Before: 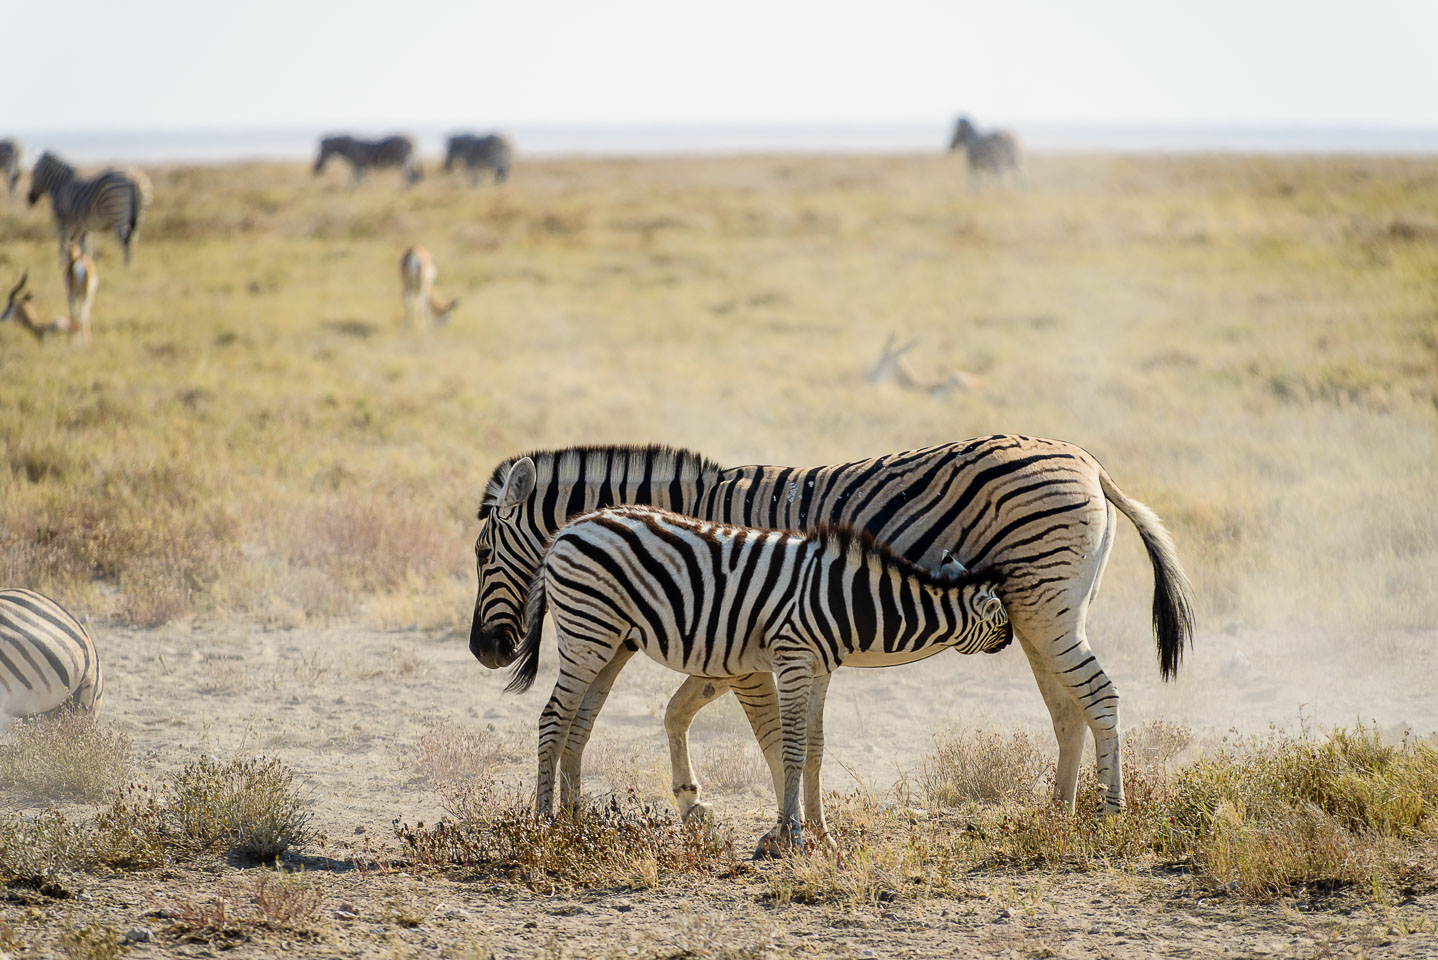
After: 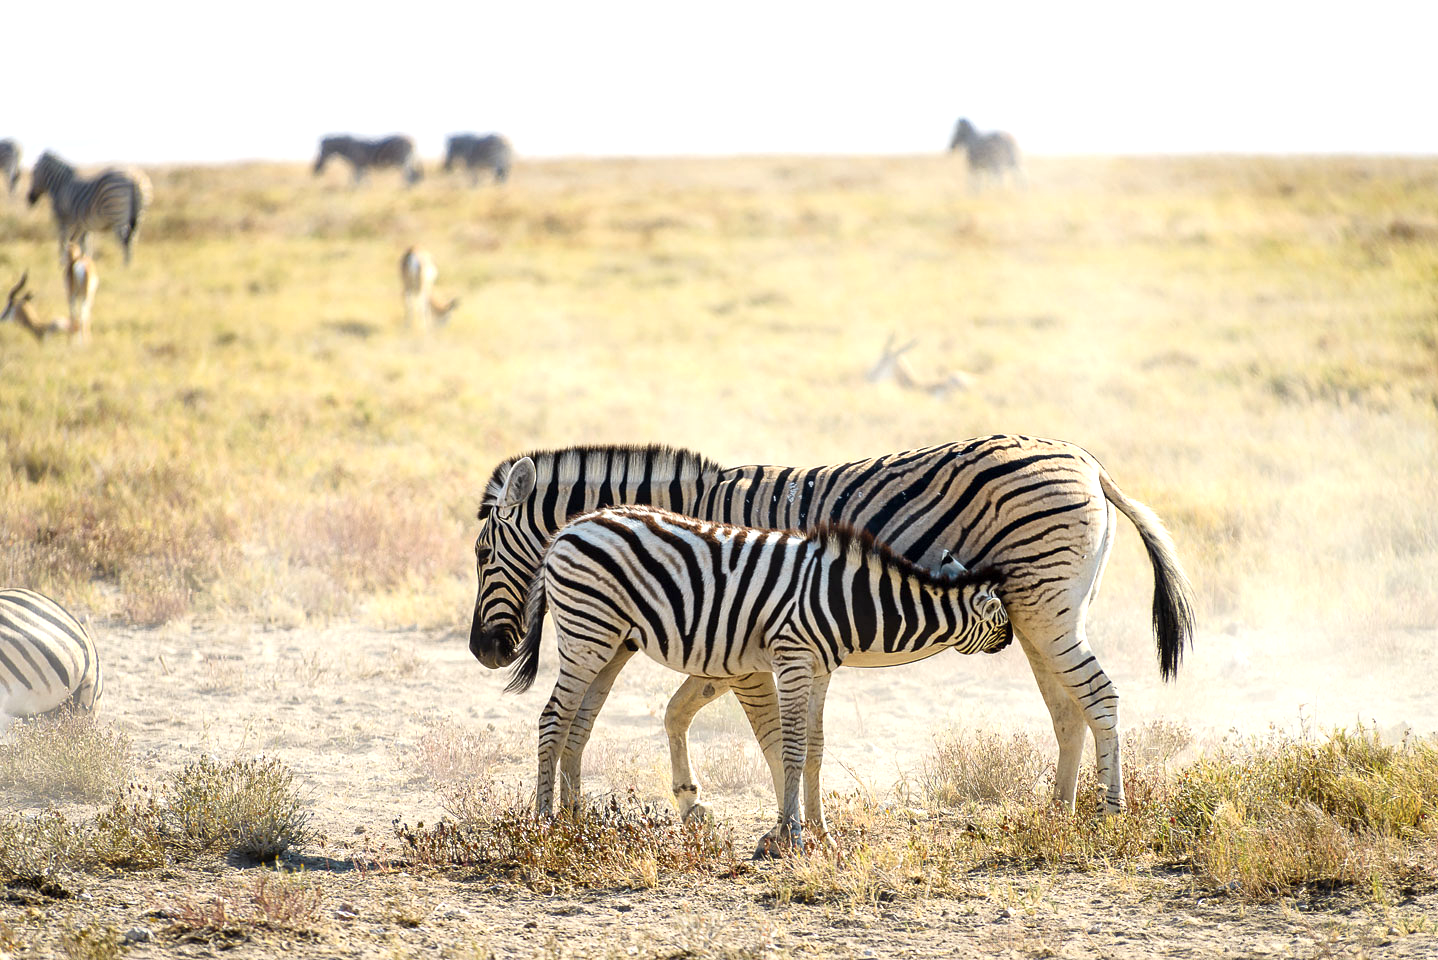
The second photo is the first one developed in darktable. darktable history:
exposure: exposure 0.722 EV, compensate highlight preservation false
